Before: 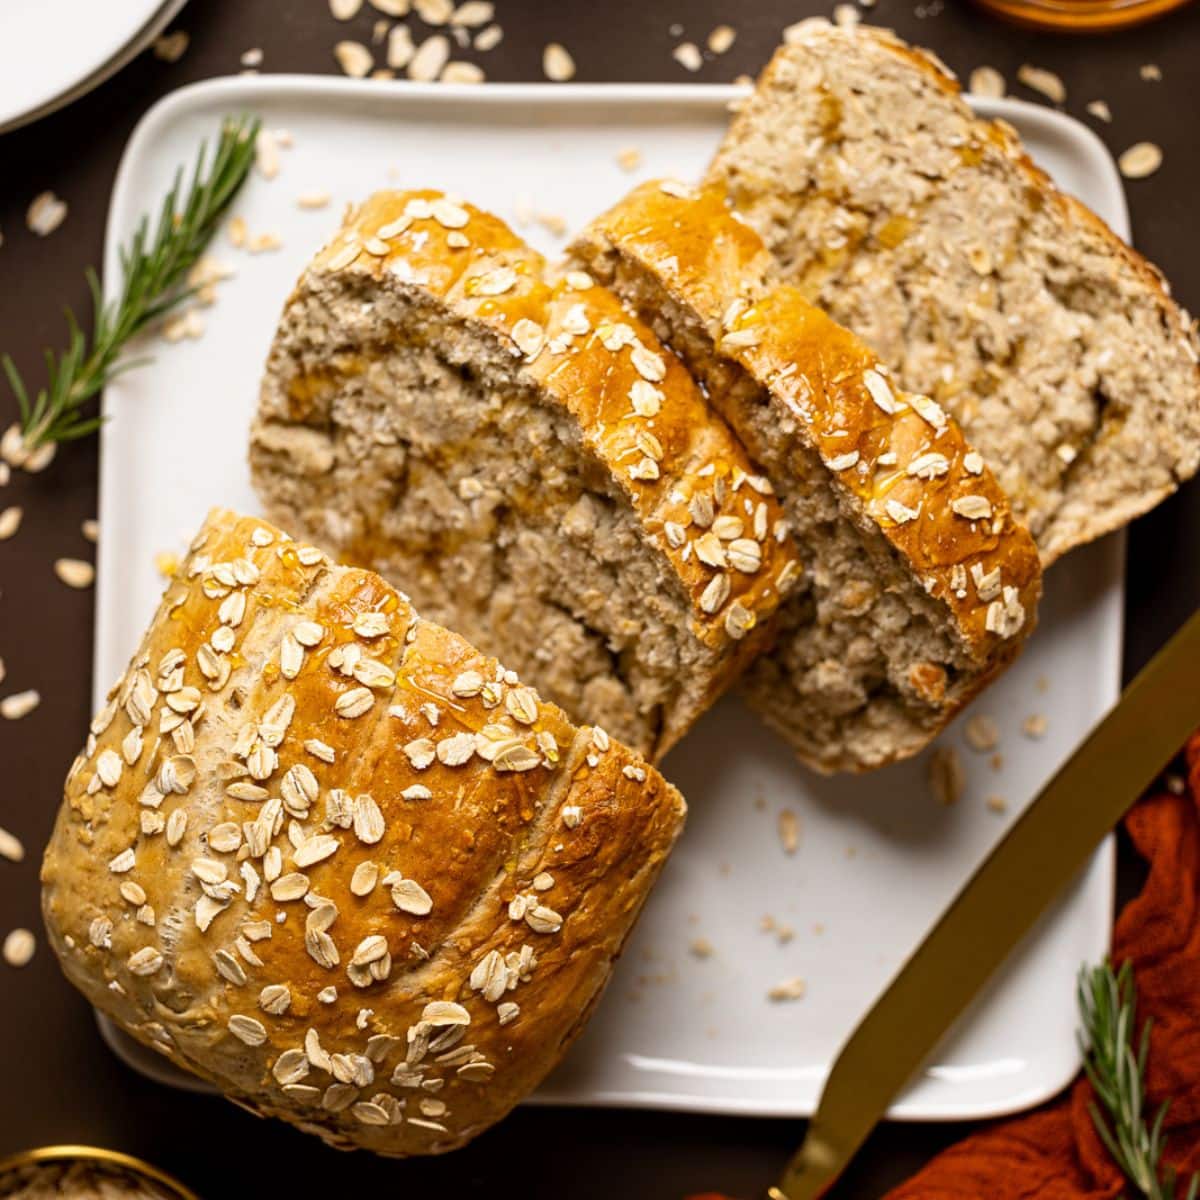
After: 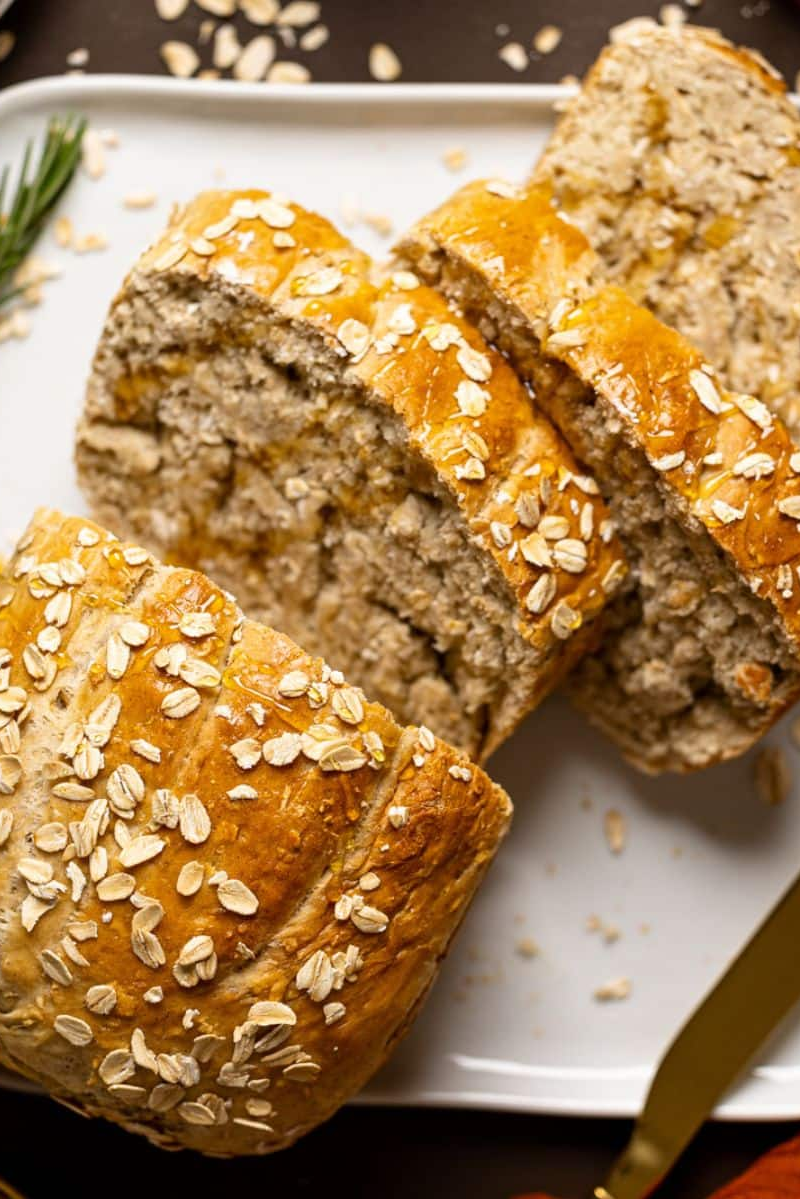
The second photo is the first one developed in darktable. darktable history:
crop and rotate: left 14.506%, right 18.744%
